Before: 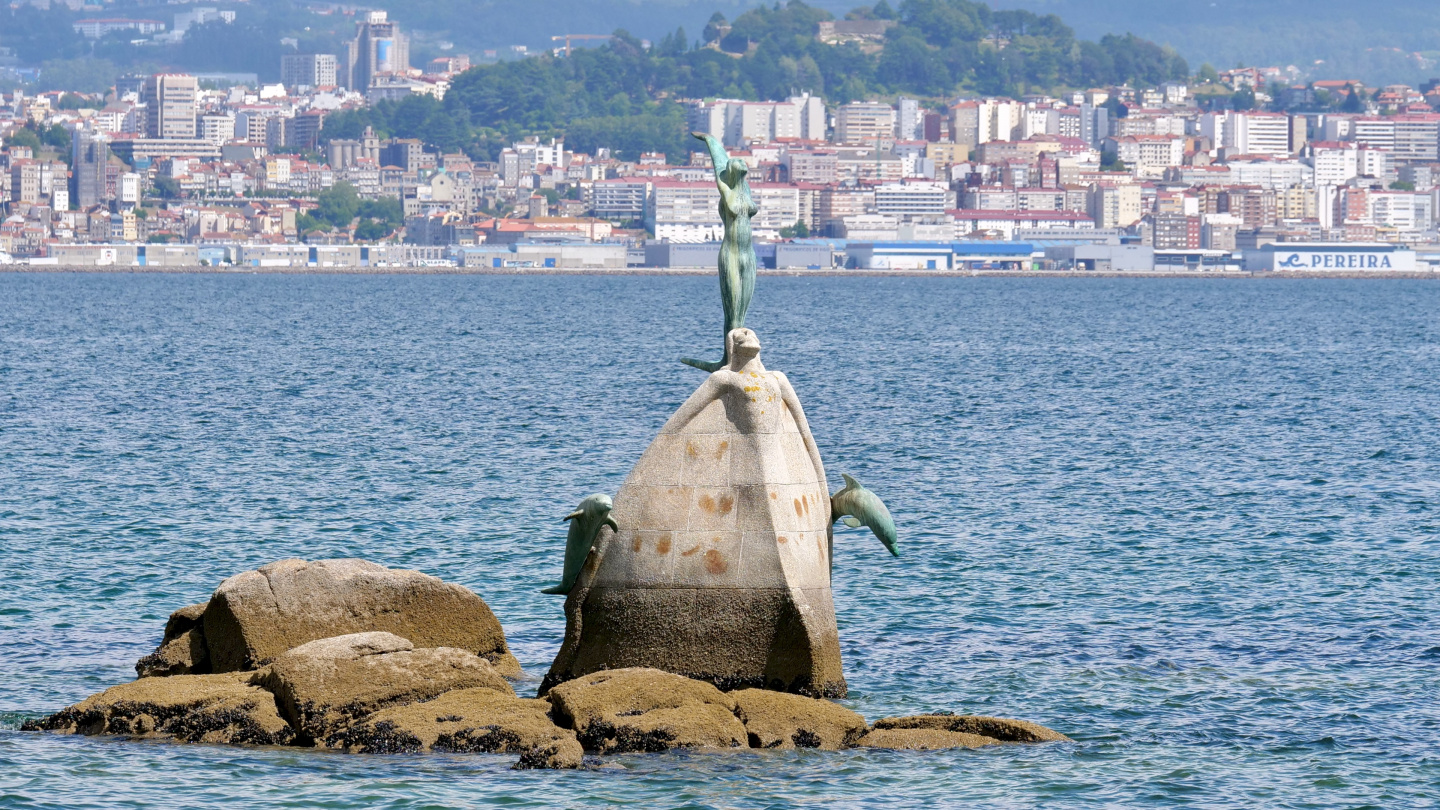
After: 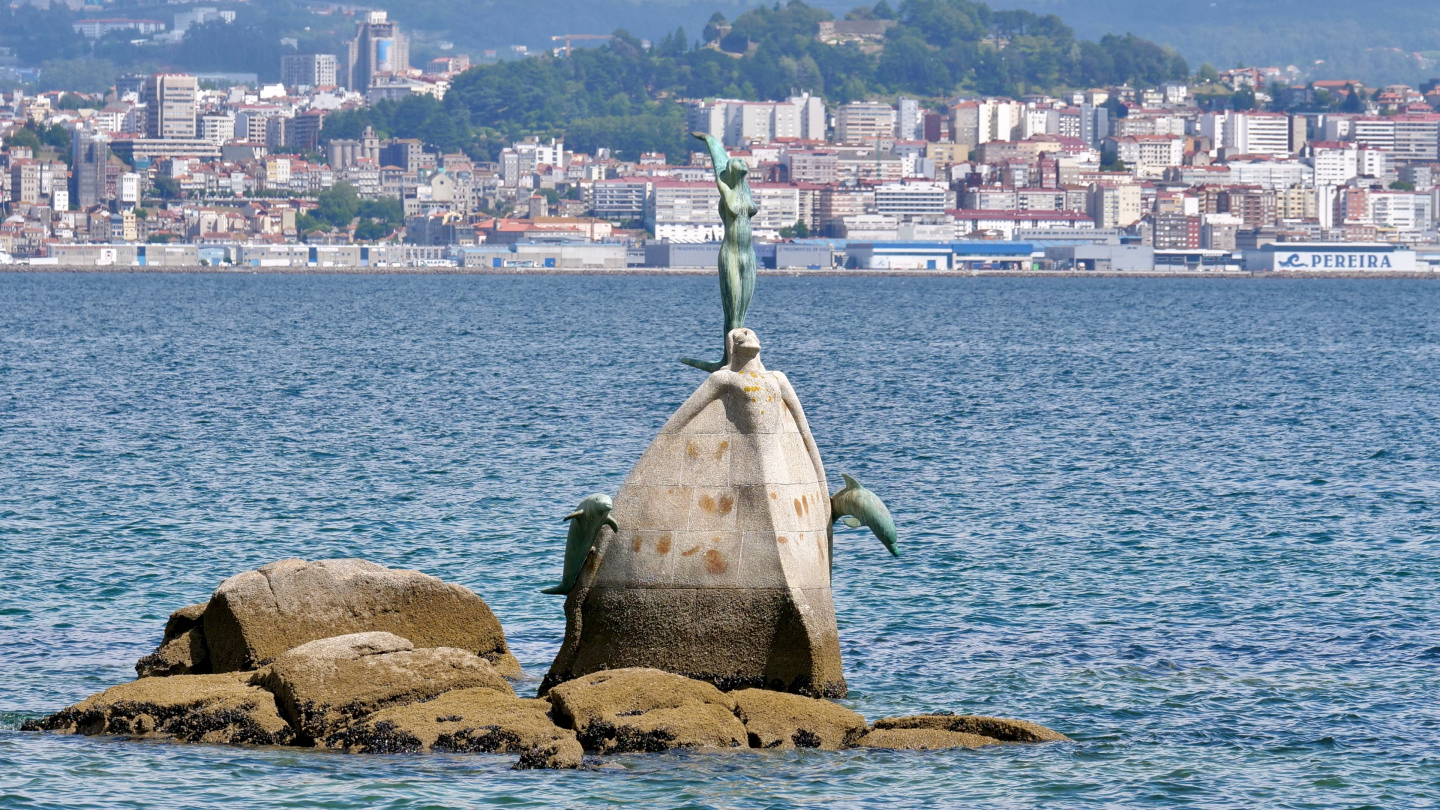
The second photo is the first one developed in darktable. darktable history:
shadows and highlights: shadows 74.54, highlights -61.07, soften with gaussian
